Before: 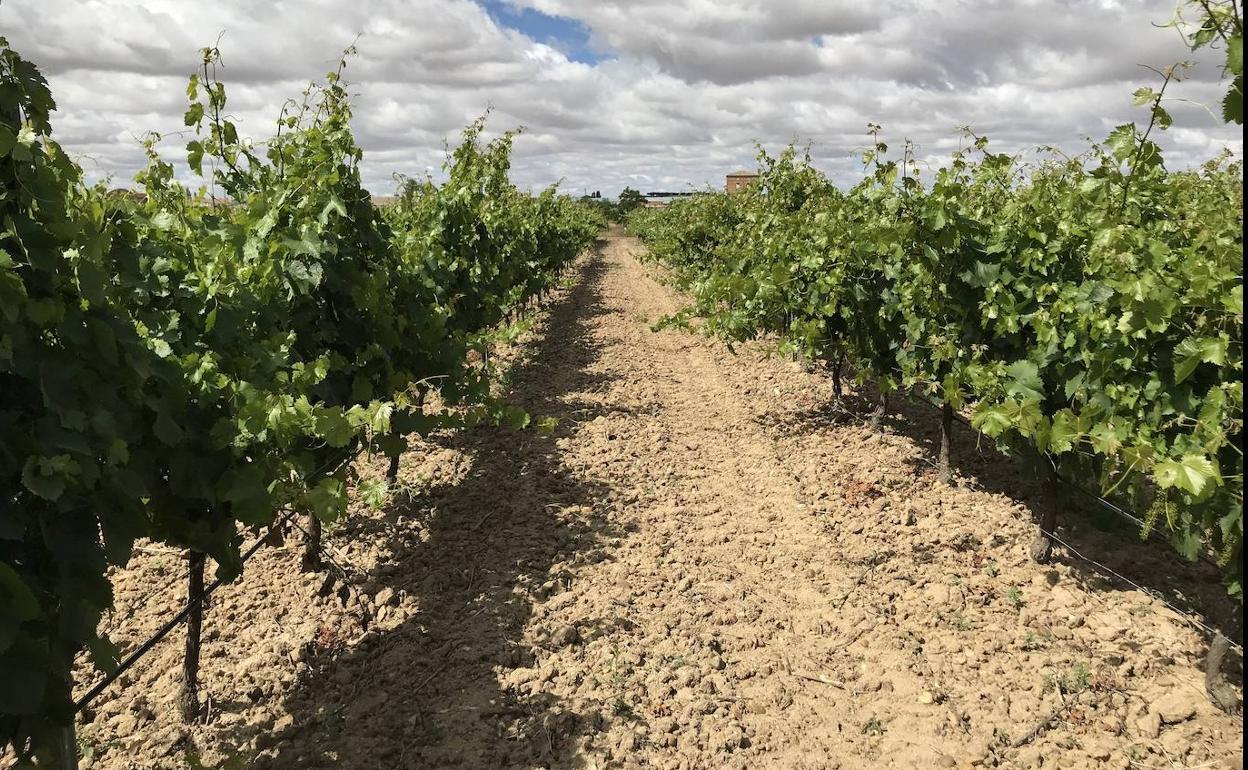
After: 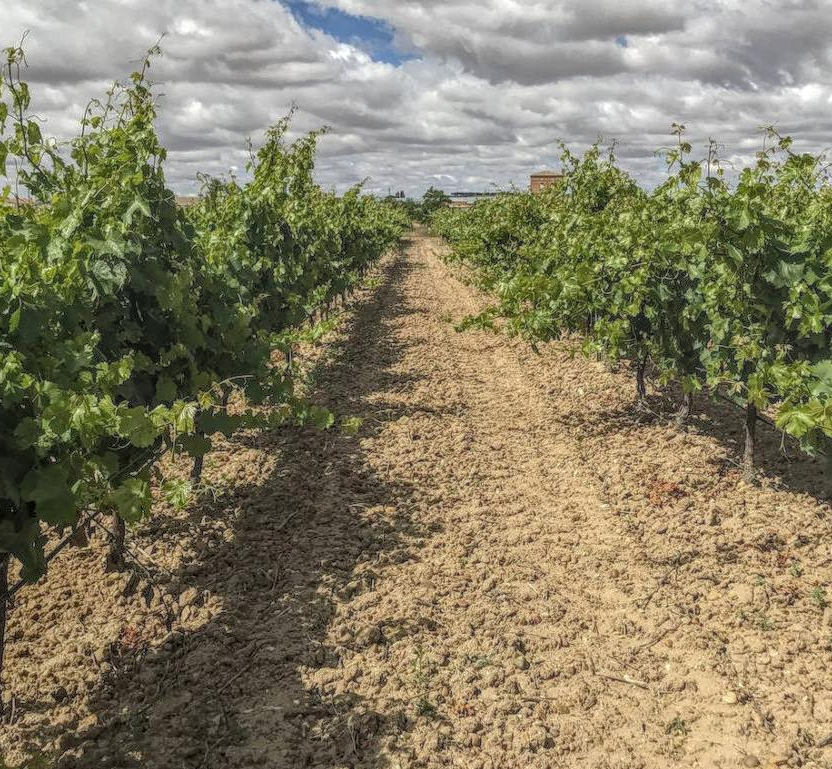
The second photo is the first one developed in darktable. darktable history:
crop and rotate: left 15.754%, right 17.579%
local contrast: highlights 20%, shadows 30%, detail 200%, midtone range 0.2
